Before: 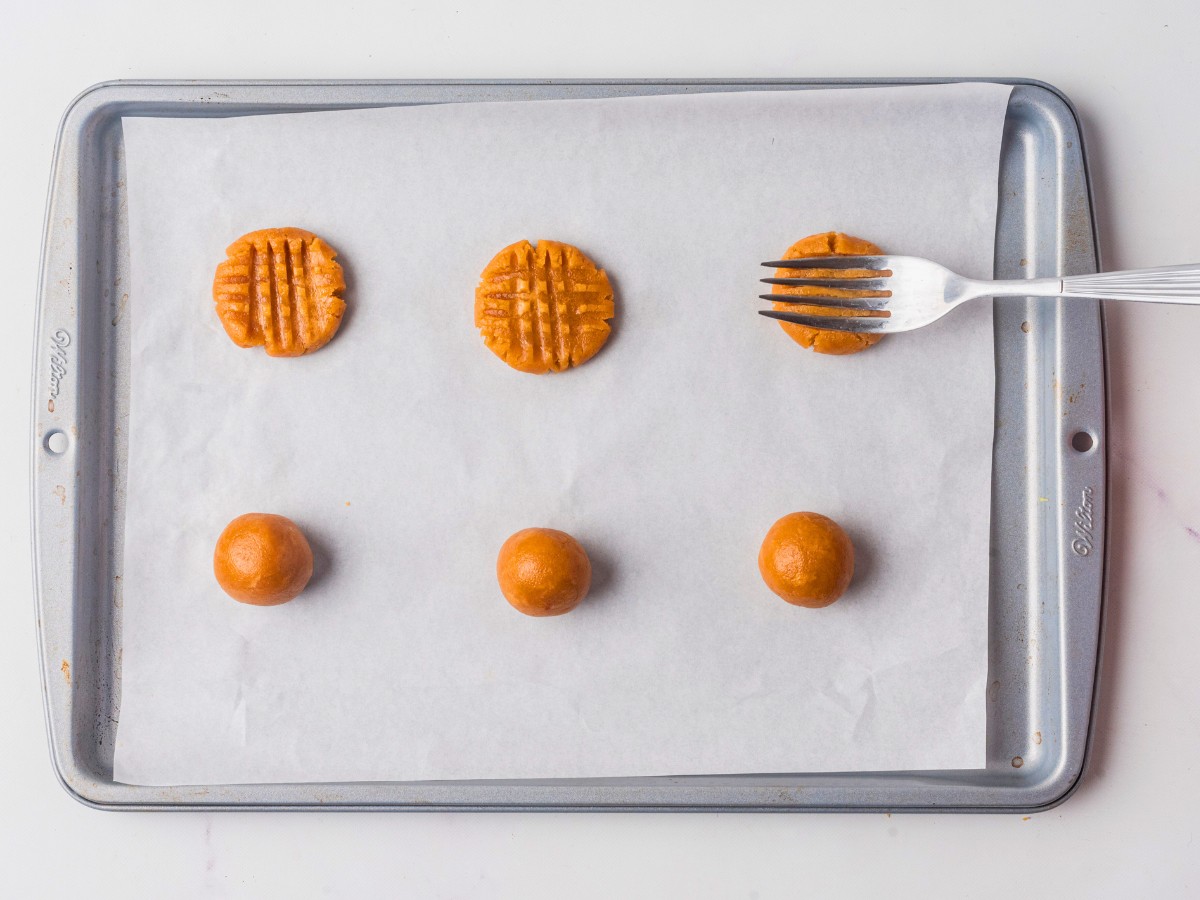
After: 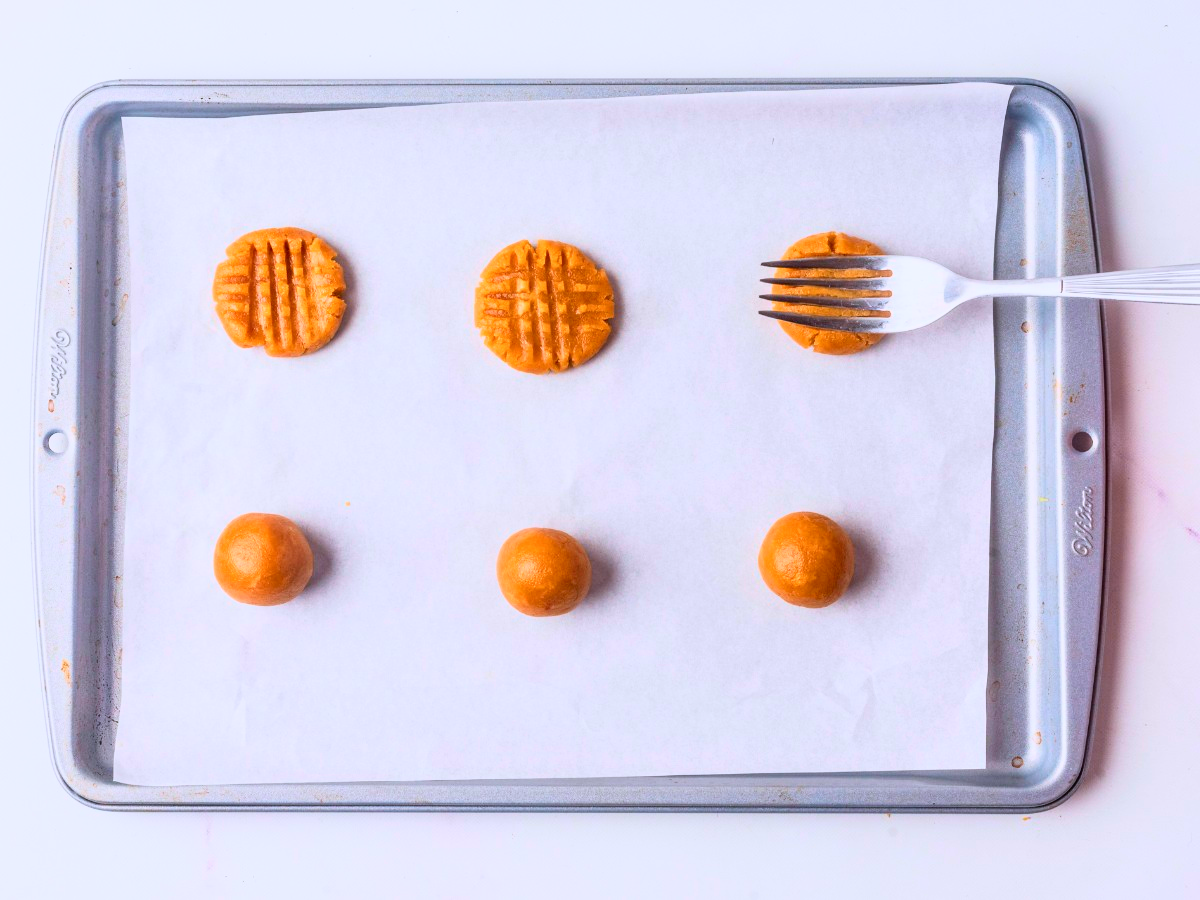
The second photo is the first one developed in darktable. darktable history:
white balance: red 0.984, blue 1.059
tone curve: curves: ch0 [(0, 0) (0.091, 0.075) (0.409, 0.457) (0.733, 0.82) (0.844, 0.908) (0.909, 0.942) (1, 0.973)]; ch1 [(0, 0) (0.437, 0.404) (0.5, 0.5) (0.529, 0.556) (0.58, 0.606) (0.616, 0.654) (1, 1)]; ch2 [(0, 0) (0.442, 0.415) (0.5, 0.5) (0.535, 0.557) (0.585, 0.62) (1, 1)], color space Lab, independent channels, preserve colors none
